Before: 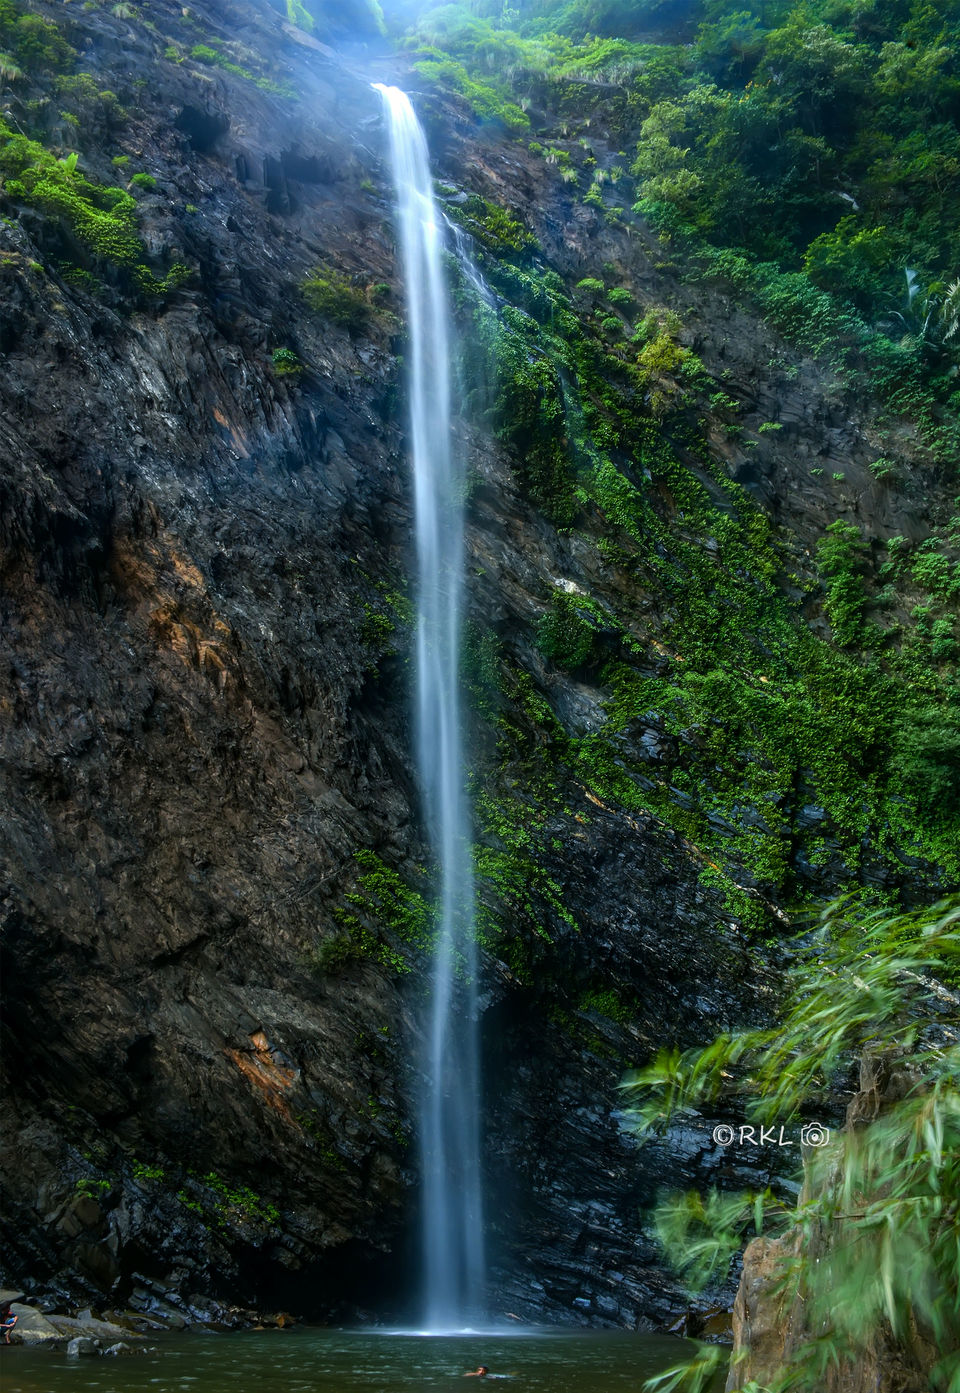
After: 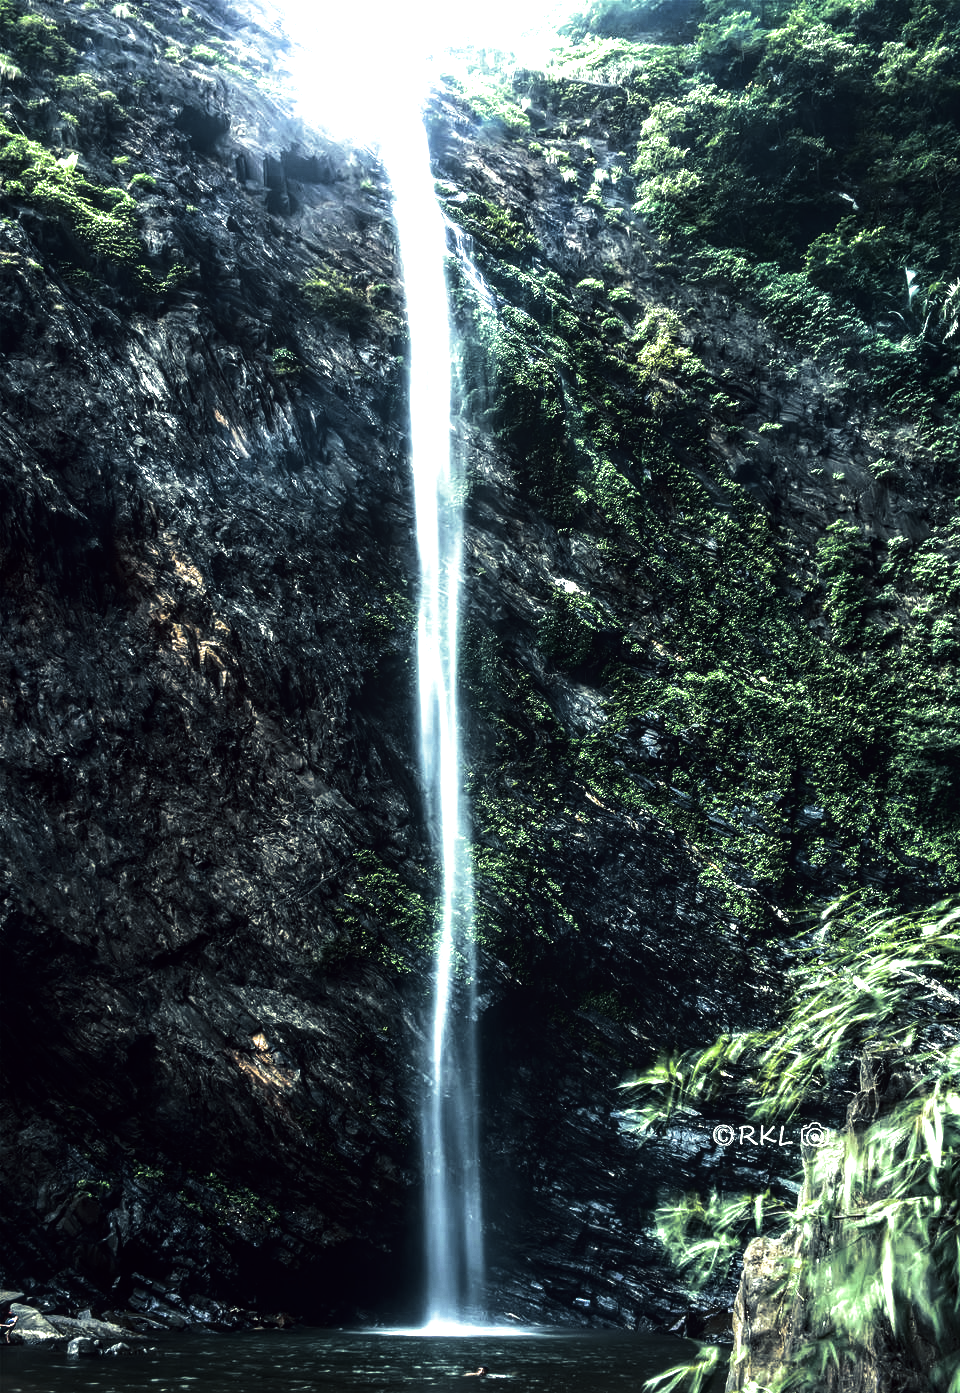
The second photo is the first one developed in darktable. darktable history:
levels: levels [0, 0.352, 0.703]
exposure: black level correction 0, exposure 0.5 EV, compensate highlight preservation false
contrast brightness saturation: contrast 0.22, brightness -0.19, saturation 0.24
color correction: highlights a* -20.17, highlights b* 20.27, shadows a* 20.03, shadows b* -20.46, saturation 0.43
local contrast: on, module defaults
split-toning: shadows › hue 205.2°, shadows › saturation 0.29, highlights › hue 50.4°, highlights › saturation 0.38, balance -49.9
tone equalizer: -8 EV -0.417 EV, -7 EV -0.389 EV, -6 EV -0.333 EV, -5 EV -0.222 EV, -3 EV 0.222 EV, -2 EV 0.333 EV, -1 EV 0.389 EV, +0 EV 0.417 EV, edges refinement/feathering 500, mask exposure compensation -1.57 EV, preserve details no
